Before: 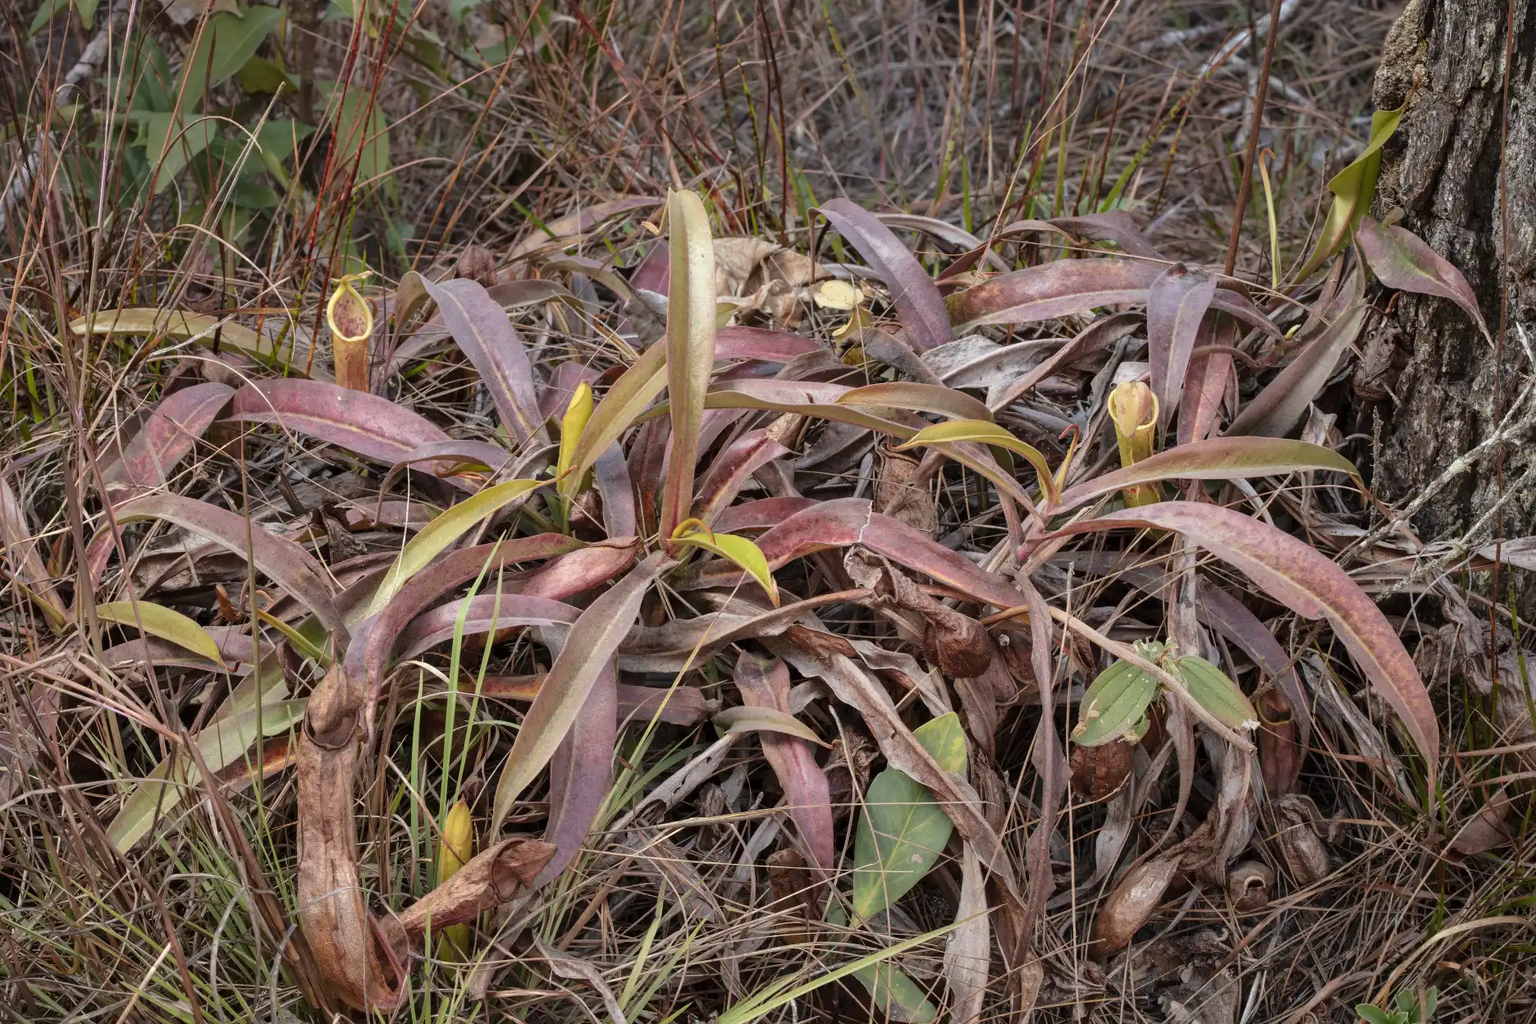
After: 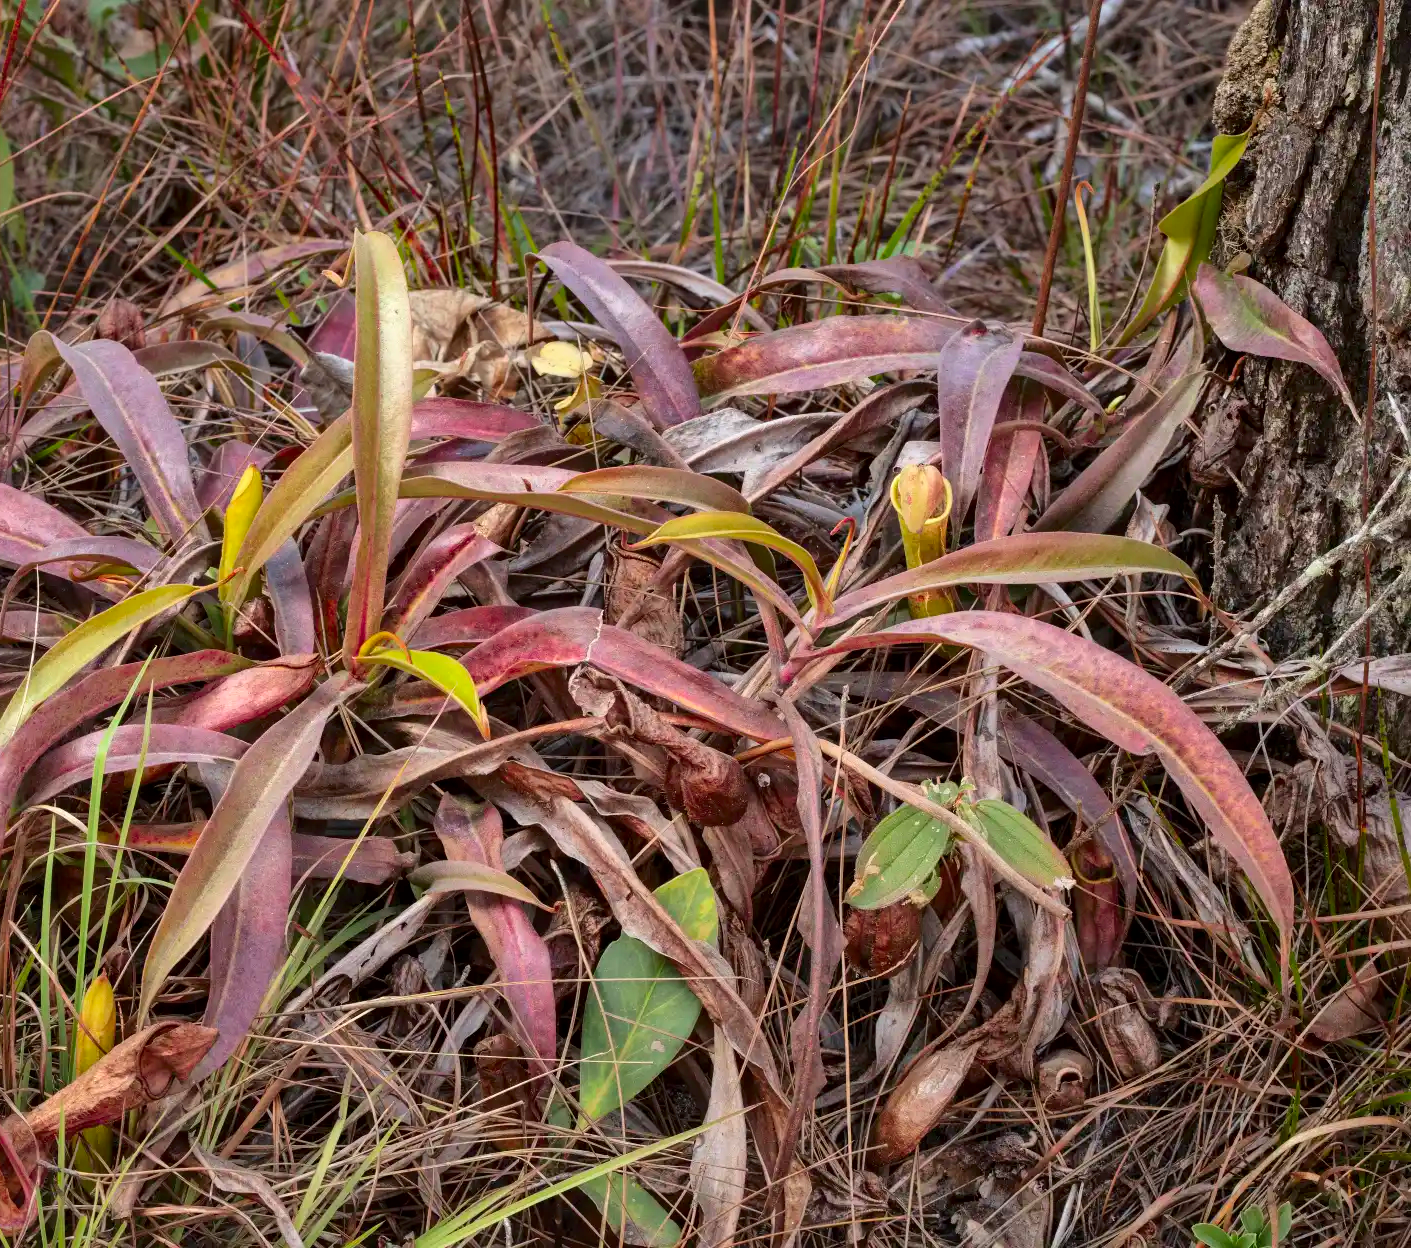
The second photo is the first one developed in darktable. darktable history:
color contrast: green-magenta contrast 1.69, blue-yellow contrast 1.49
crop and rotate: left 24.6%
shadows and highlights: shadows 37.27, highlights -28.18, soften with gaussian
local contrast: mode bilateral grid, contrast 20, coarseness 50, detail 140%, midtone range 0.2
